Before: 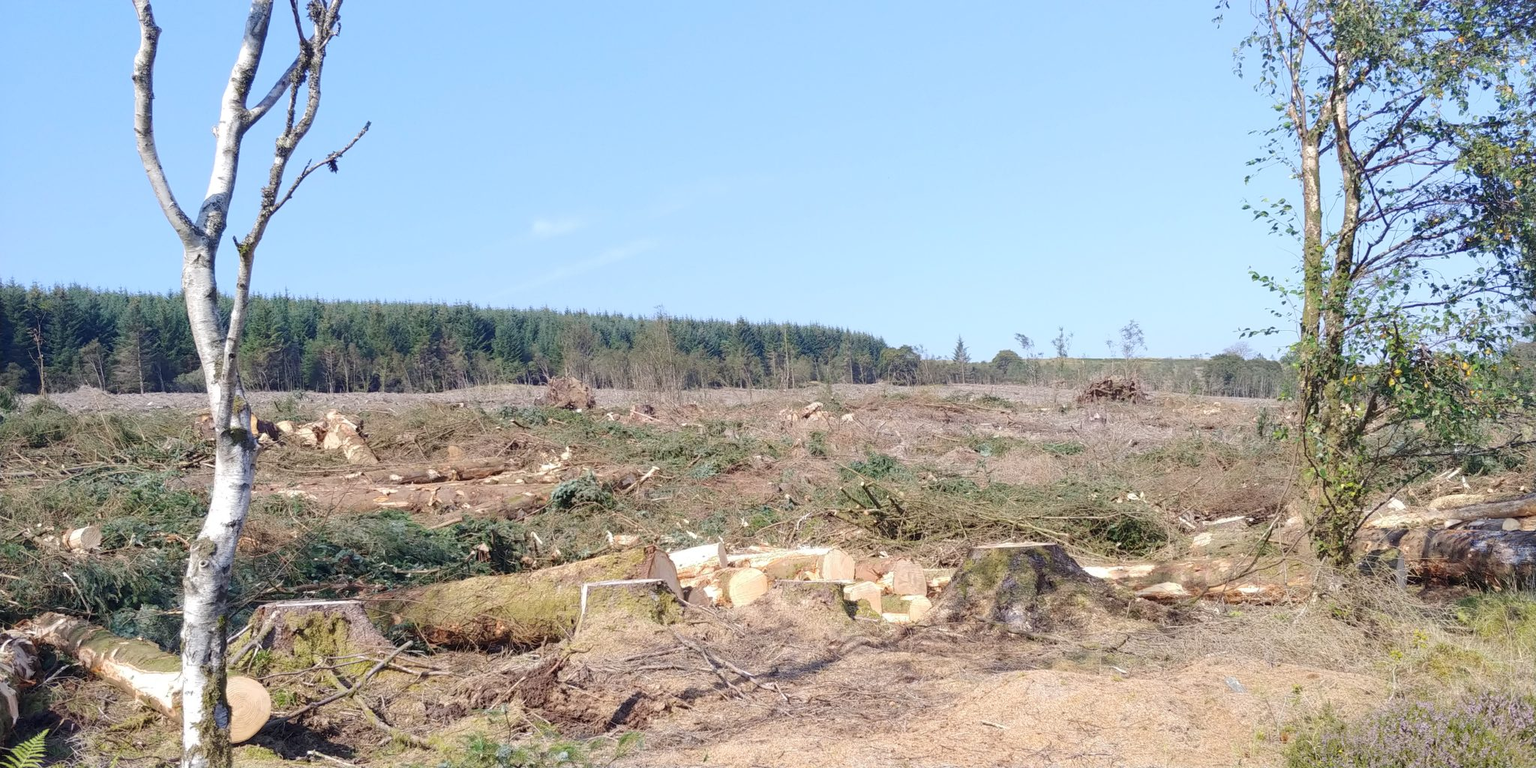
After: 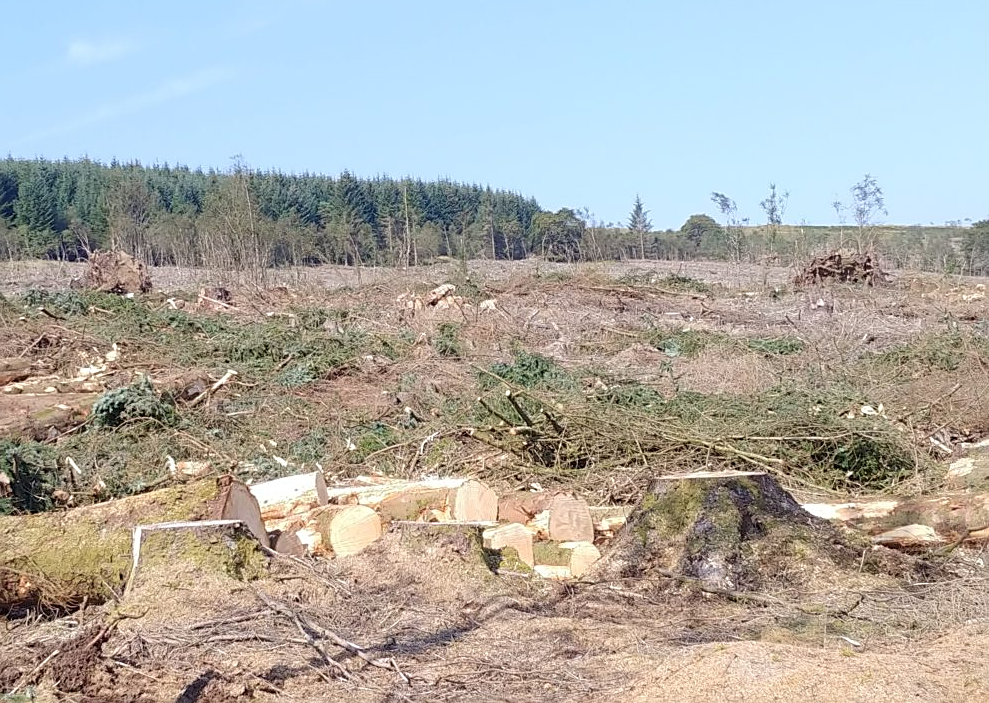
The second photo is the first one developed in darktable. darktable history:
crop: left 31.379%, top 24.658%, right 20.326%, bottom 6.628%
sharpen: on, module defaults
